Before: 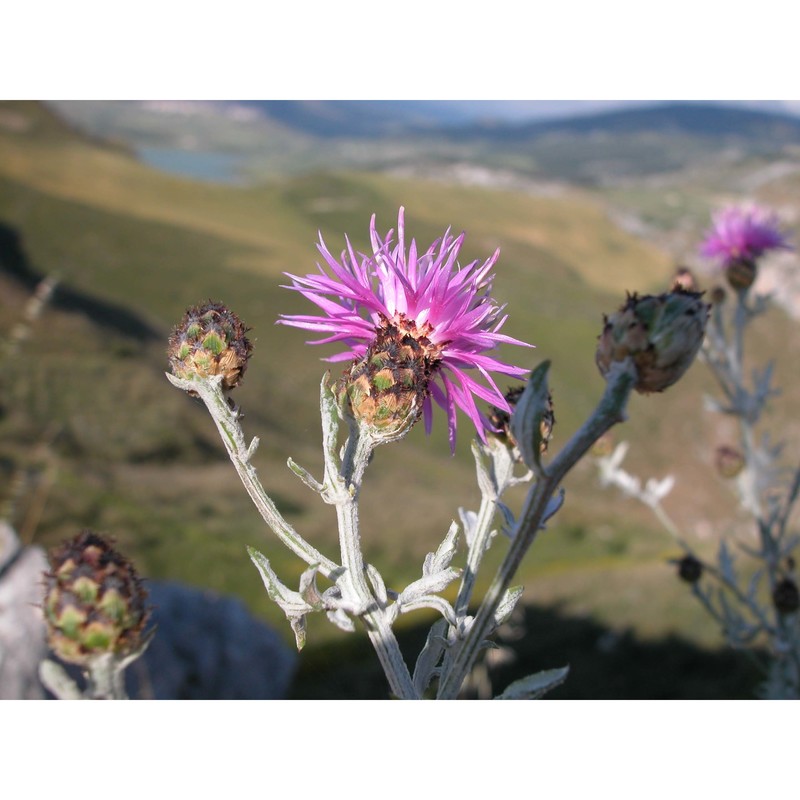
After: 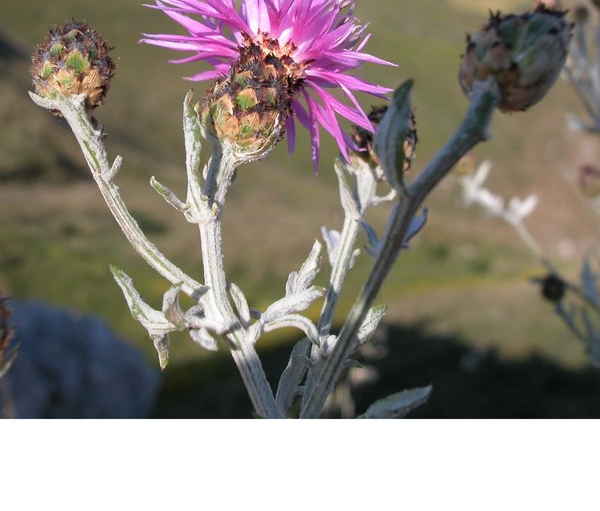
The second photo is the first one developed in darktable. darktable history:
crop and rotate: left 17.182%, top 35.164%, right 7.728%, bottom 0.882%
